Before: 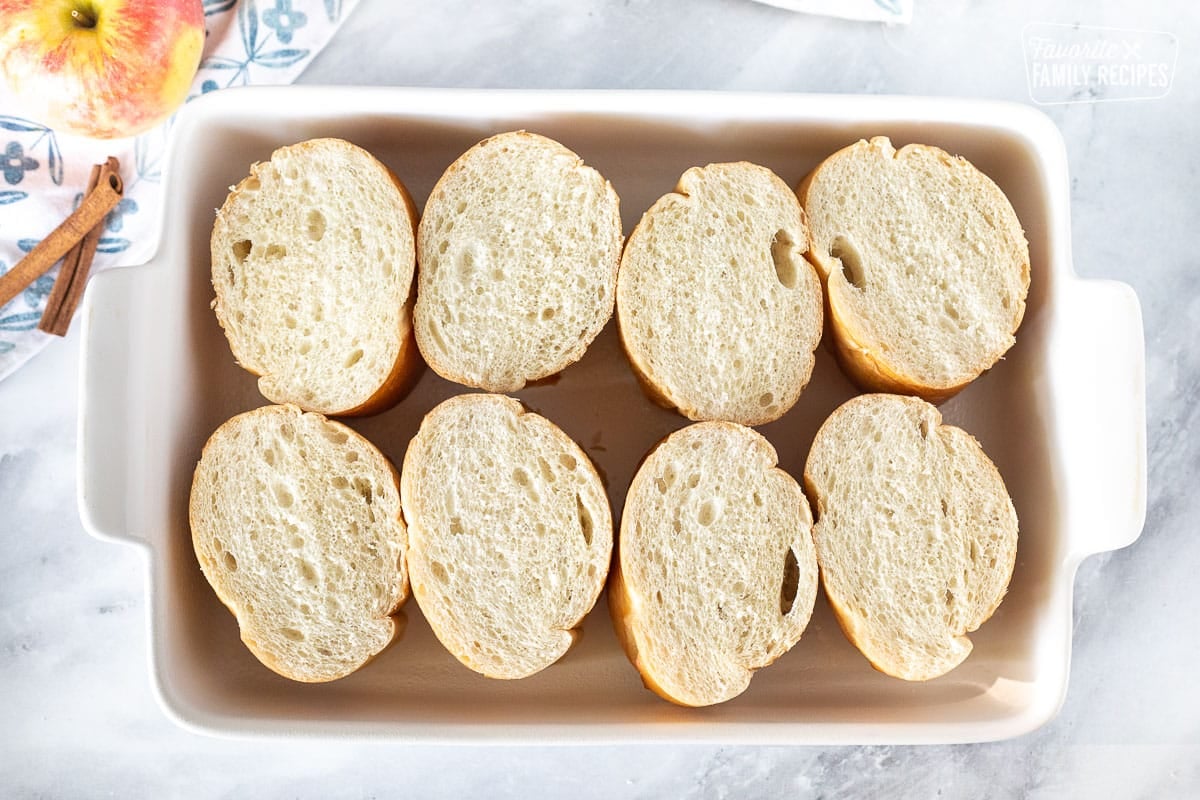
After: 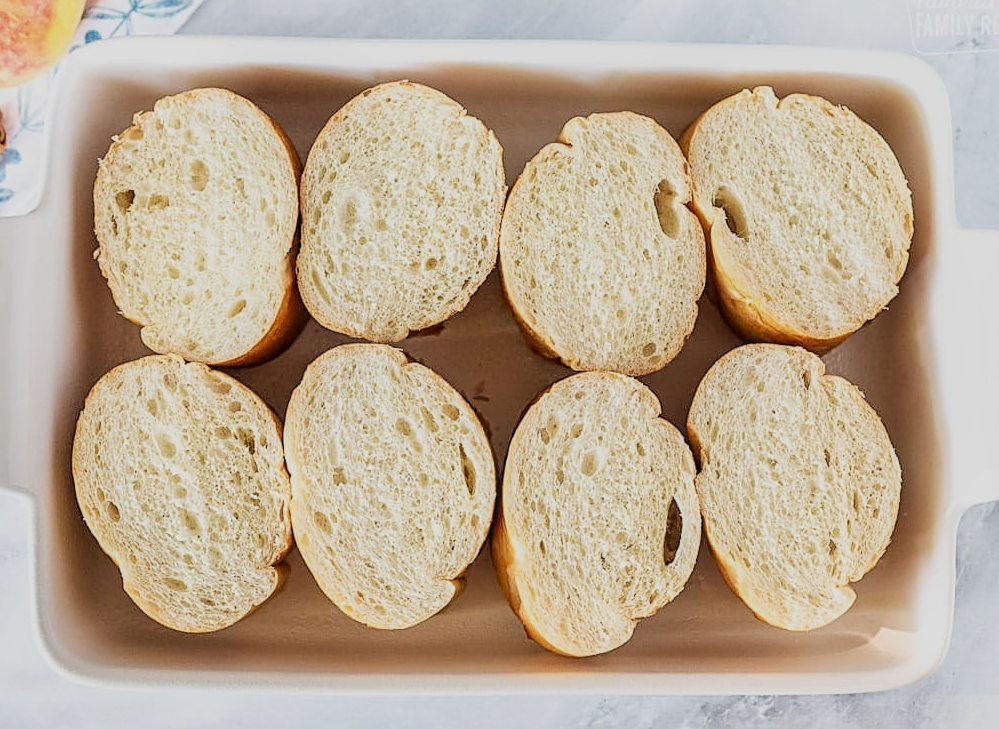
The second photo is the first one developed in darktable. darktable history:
velvia: on, module defaults
sharpen: on, module defaults
local contrast: highlights 27%, detail 130%
crop: left 9.81%, top 6.325%, right 6.879%, bottom 2.497%
exposure: exposure 0.123 EV, compensate exposure bias true, compensate highlight preservation false
filmic rgb: black relative exposure -7.65 EV, white relative exposure 4.56 EV, hardness 3.61
color correction: highlights b* 0.029, saturation 0.985
